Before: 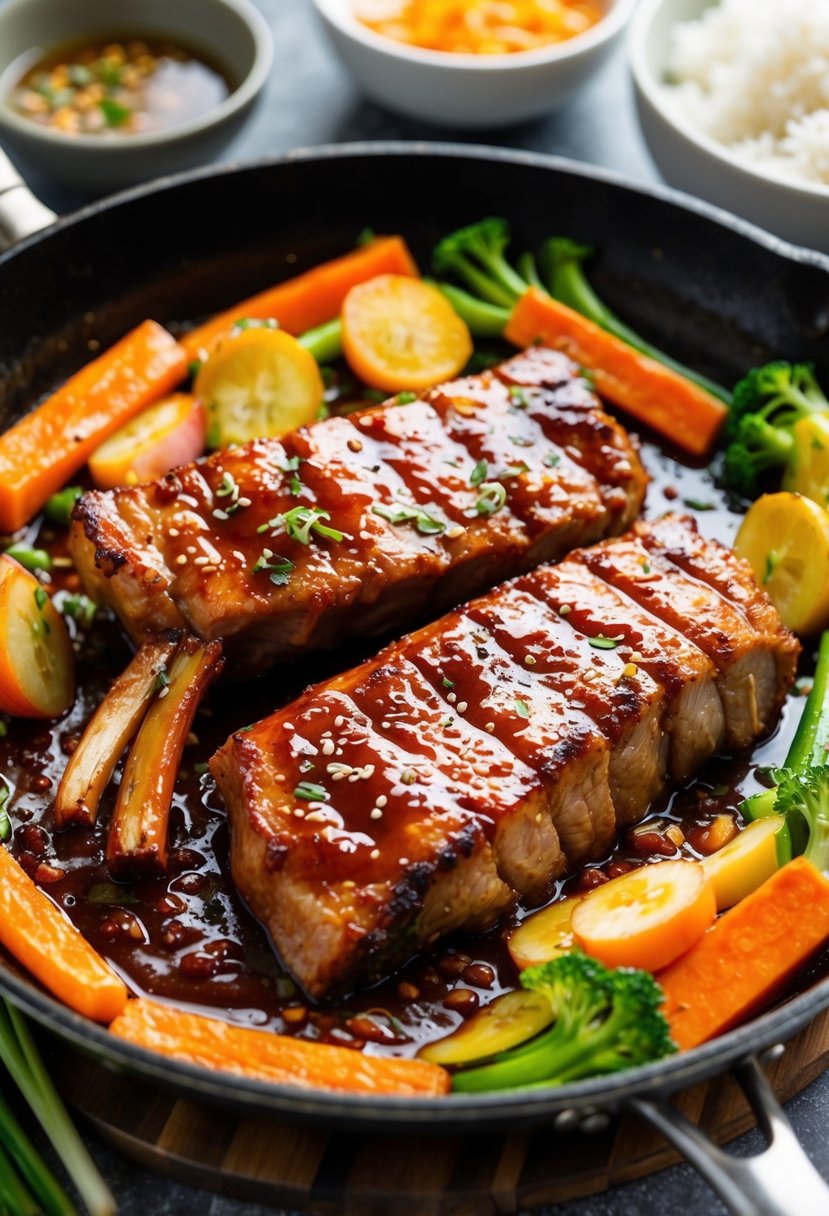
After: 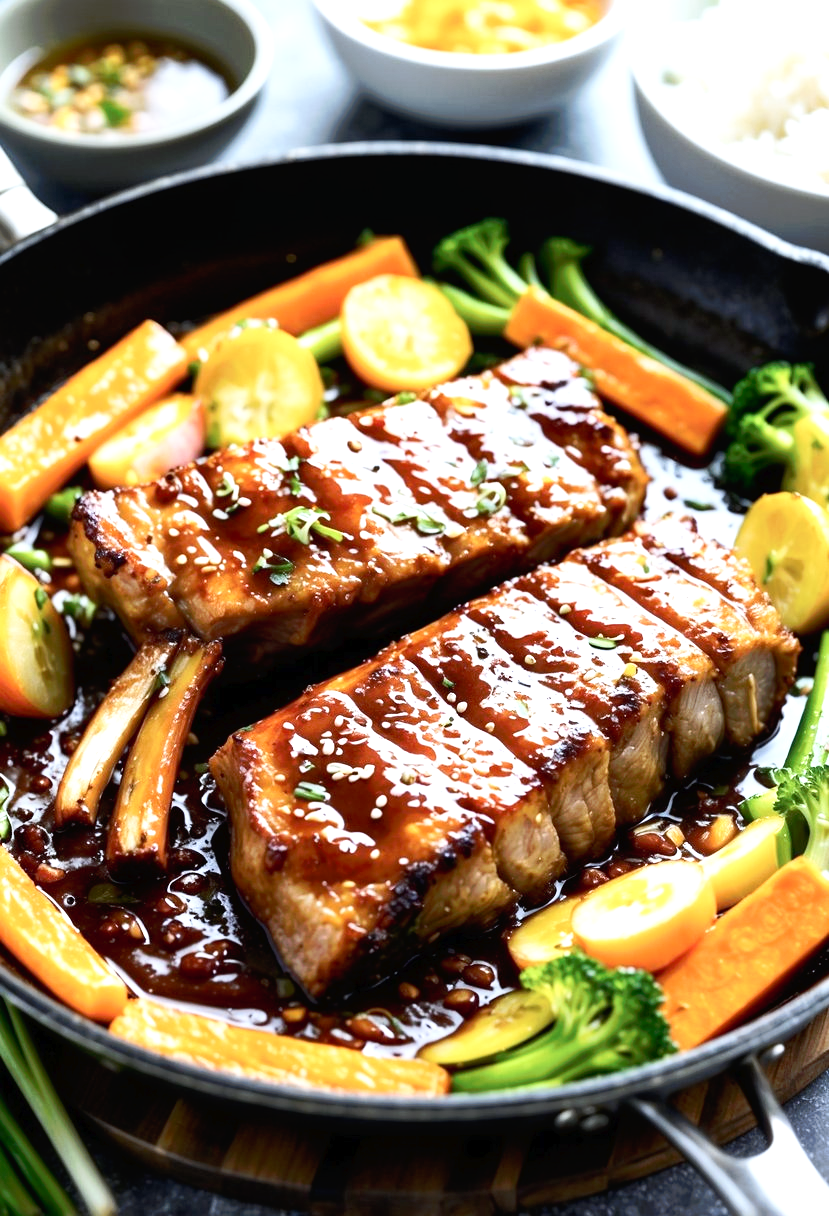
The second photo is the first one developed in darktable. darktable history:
tone equalizer: -8 EV -1.08 EV, -7 EV -1.01 EV, -6 EV -0.867 EV, -5 EV -0.578 EV, -3 EV 0.578 EV, -2 EV 0.867 EV, -1 EV 1.01 EV, +0 EV 1.08 EV, edges refinement/feathering 500, mask exposure compensation -1.57 EV, preserve details no
white balance: red 0.924, blue 1.095
tone curve: curves: ch0 [(0, 0) (0.003, 0.013) (0.011, 0.017) (0.025, 0.035) (0.044, 0.093) (0.069, 0.146) (0.1, 0.179) (0.136, 0.243) (0.177, 0.294) (0.224, 0.332) (0.277, 0.412) (0.335, 0.454) (0.399, 0.531) (0.468, 0.611) (0.543, 0.669) (0.623, 0.738) (0.709, 0.823) (0.801, 0.881) (0.898, 0.951) (1, 1)], preserve colors none
